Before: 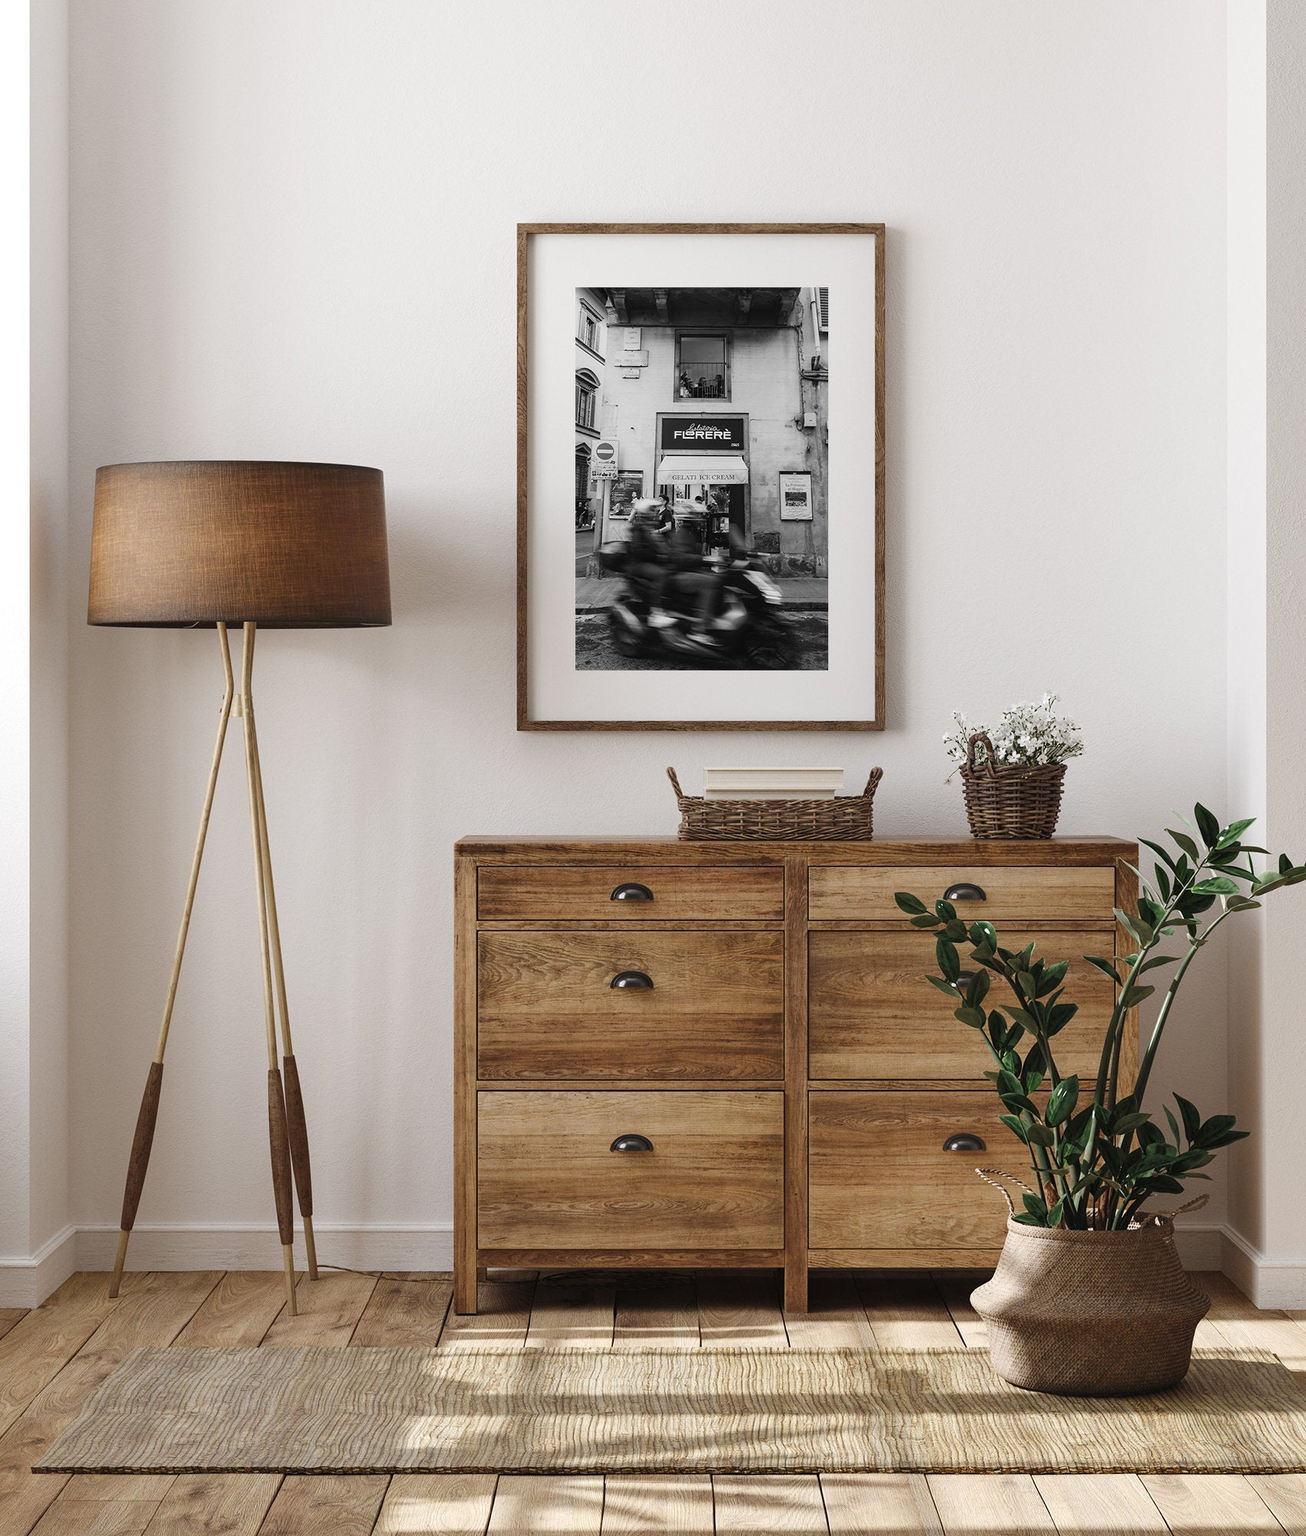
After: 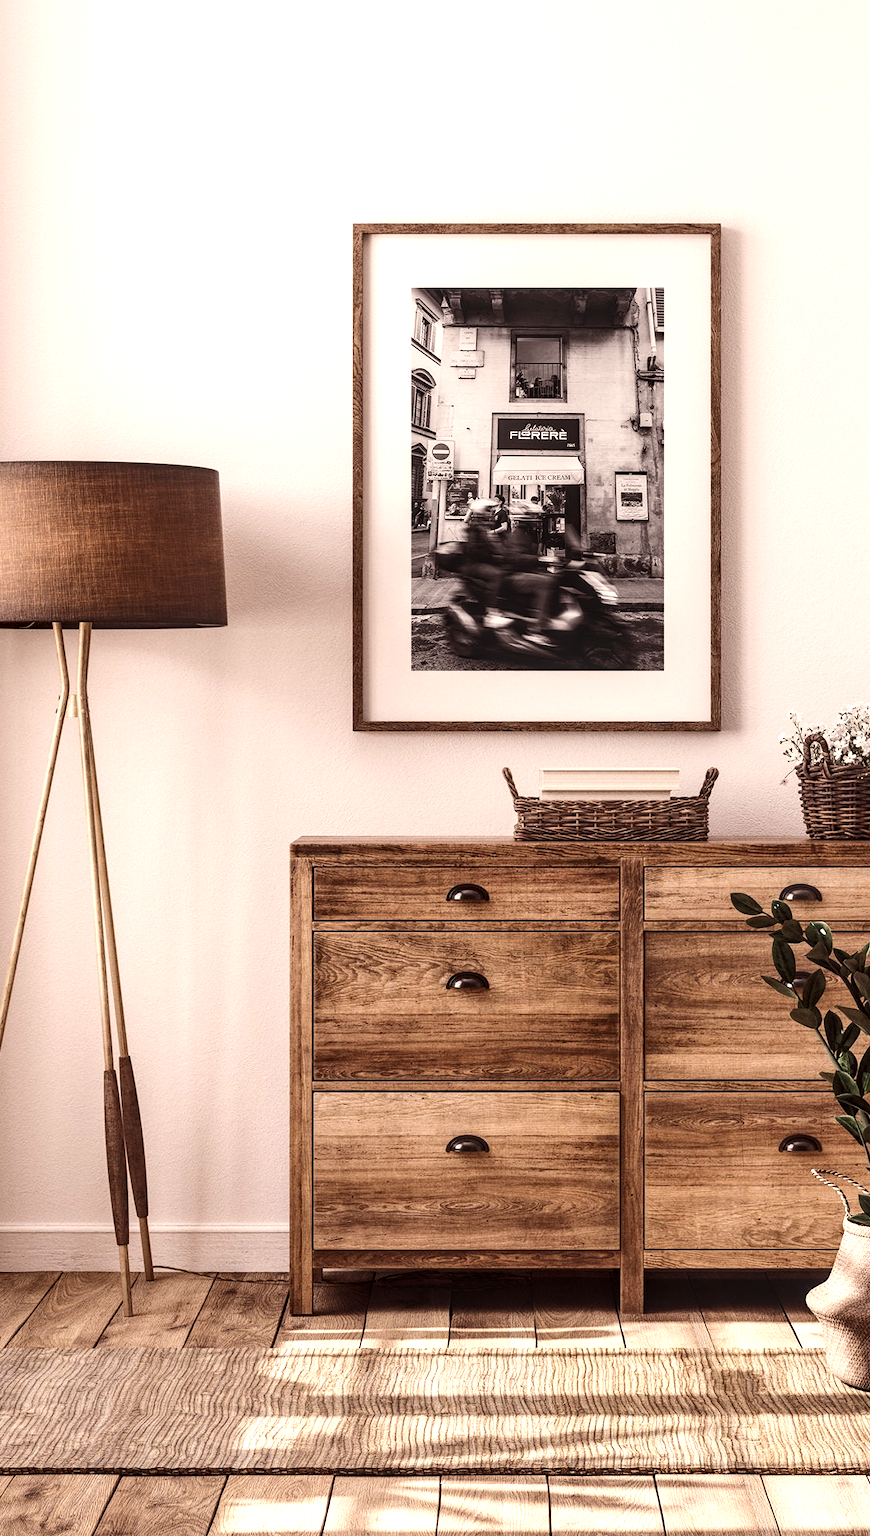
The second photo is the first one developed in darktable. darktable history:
crop and rotate: left 12.673%, right 20.66%
contrast brightness saturation: contrast 0.1, saturation -0.3
exposure: black level correction 0.001, exposure -0.125 EV, compensate exposure bias true, compensate highlight preservation false
local contrast: detail 130%
tone equalizer: -8 EV -0.75 EV, -7 EV -0.7 EV, -6 EV -0.6 EV, -5 EV -0.4 EV, -3 EV 0.4 EV, -2 EV 0.6 EV, -1 EV 0.7 EV, +0 EV 0.75 EV, edges refinement/feathering 500, mask exposure compensation -1.57 EV, preserve details no
rgb levels: mode RGB, independent channels, levels [[0, 0.474, 1], [0, 0.5, 1], [0, 0.5, 1]]
white balance: red 1.127, blue 0.943
color balance: output saturation 110%
